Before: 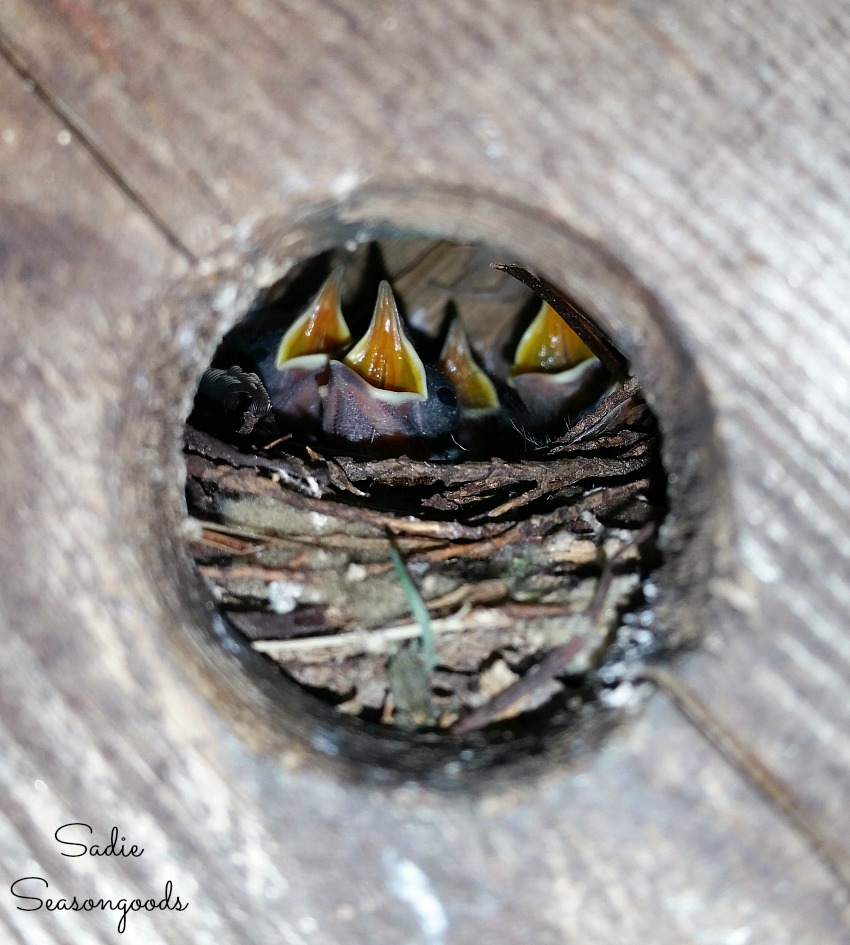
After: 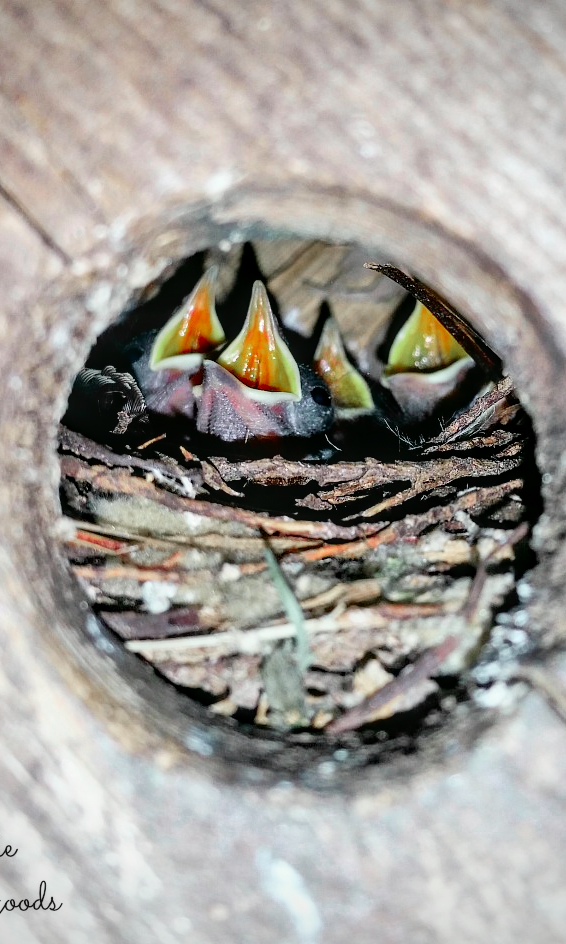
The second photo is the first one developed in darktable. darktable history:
local contrast: on, module defaults
tone curve: curves: ch0 [(0, 0.012) (0.031, 0.02) (0.12, 0.083) (0.193, 0.171) (0.277, 0.279) (0.45, 0.52) (0.568, 0.676) (0.678, 0.777) (0.875, 0.92) (1, 0.965)]; ch1 [(0, 0) (0.243, 0.245) (0.402, 0.41) (0.493, 0.486) (0.508, 0.507) (0.531, 0.53) (0.551, 0.564) (0.646, 0.672) (0.694, 0.732) (1, 1)]; ch2 [(0, 0) (0.249, 0.216) (0.356, 0.343) (0.424, 0.442) (0.476, 0.482) (0.498, 0.502) (0.517, 0.517) (0.532, 0.545) (0.562, 0.575) (0.614, 0.644) (0.706, 0.748) (0.808, 0.809) (0.991, 0.968)], color space Lab, independent channels
tone equalizer: -7 EV 0.154 EV, -6 EV 0.582 EV, -5 EV 1.15 EV, -4 EV 1.36 EV, -3 EV 1.16 EV, -2 EV 0.6 EV, -1 EV 0.16 EV
vignetting: fall-off radius 60.79%, unbound false
crop and rotate: left 14.925%, right 18.44%
color zones: curves: ch0 [(0, 0.466) (0.128, 0.466) (0.25, 0.5) (0.375, 0.456) (0.5, 0.5) (0.625, 0.5) (0.737, 0.652) (0.875, 0.5)]; ch1 [(0, 0.603) (0.125, 0.618) (0.261, 0.348) (0.372, 0.353) (0.497, 0.363) (0.611, 0.45) (0.731, 0.427) (0.875, 0.518) (0.998, 0.652)]; ch2 [(0, 0.559) (0.125, 0.451) (0.253, 0.564) (0.37, 0.578) (0.5, 0.466) (0.625, 0.471) (0.731, 0.471) (0.88, 0.485)]
